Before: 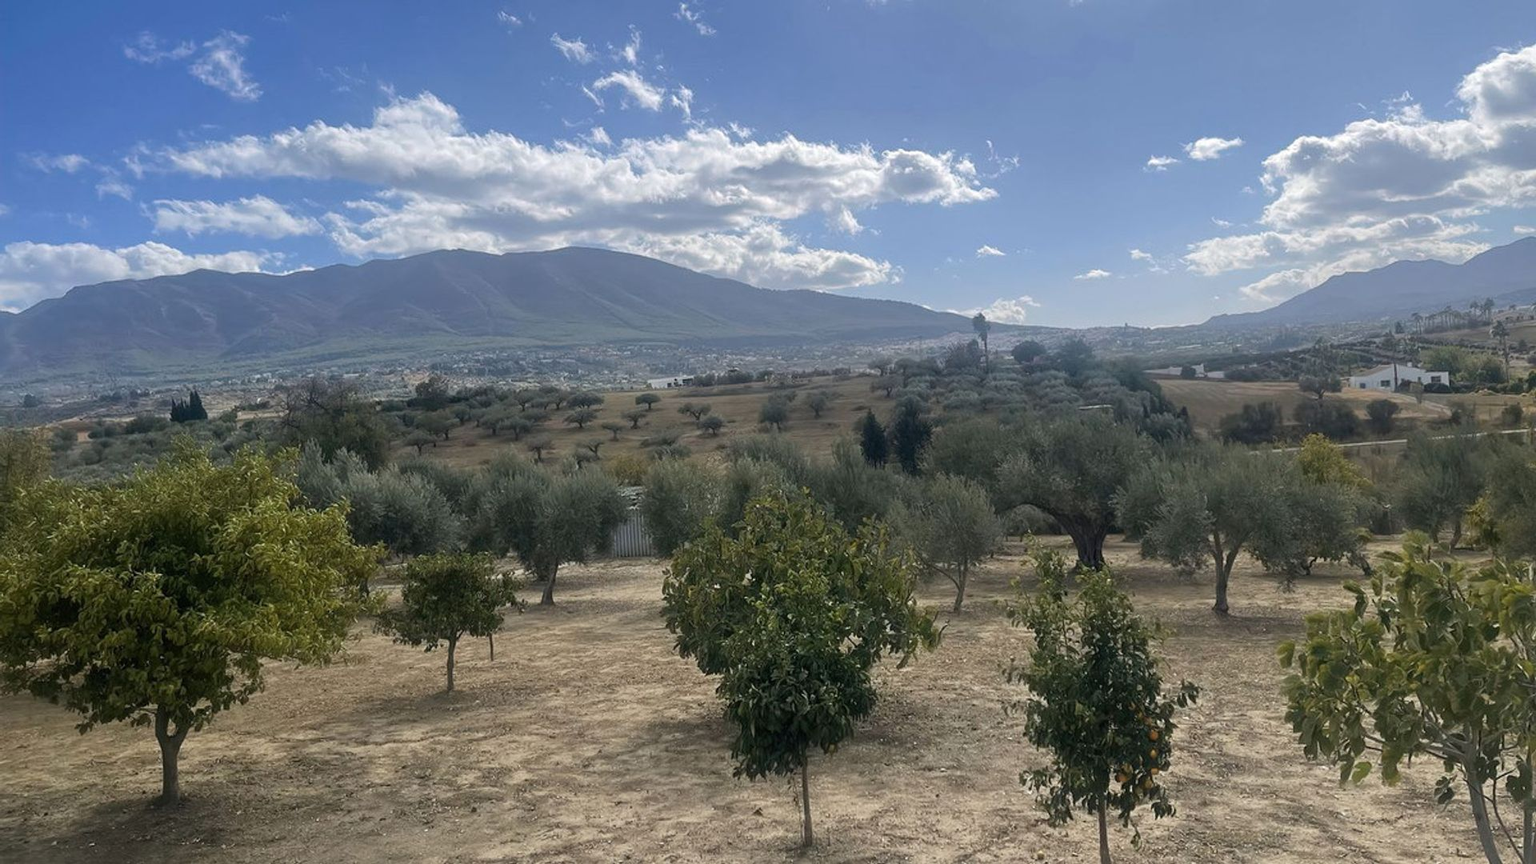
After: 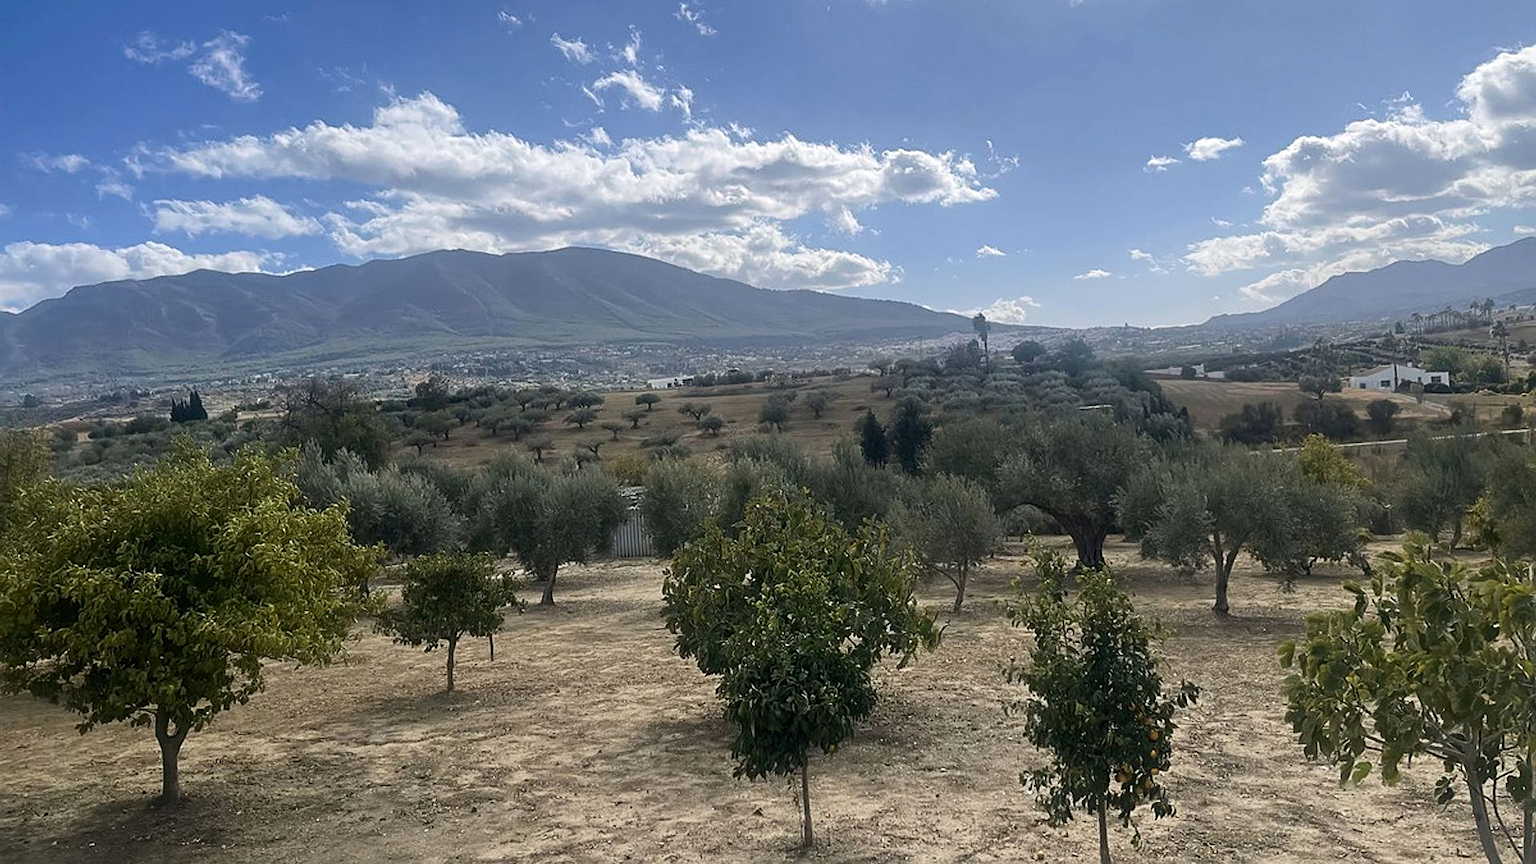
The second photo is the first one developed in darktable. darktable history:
contrast brightness saturation: contrast 0.138
sharpen: on, module defaults
